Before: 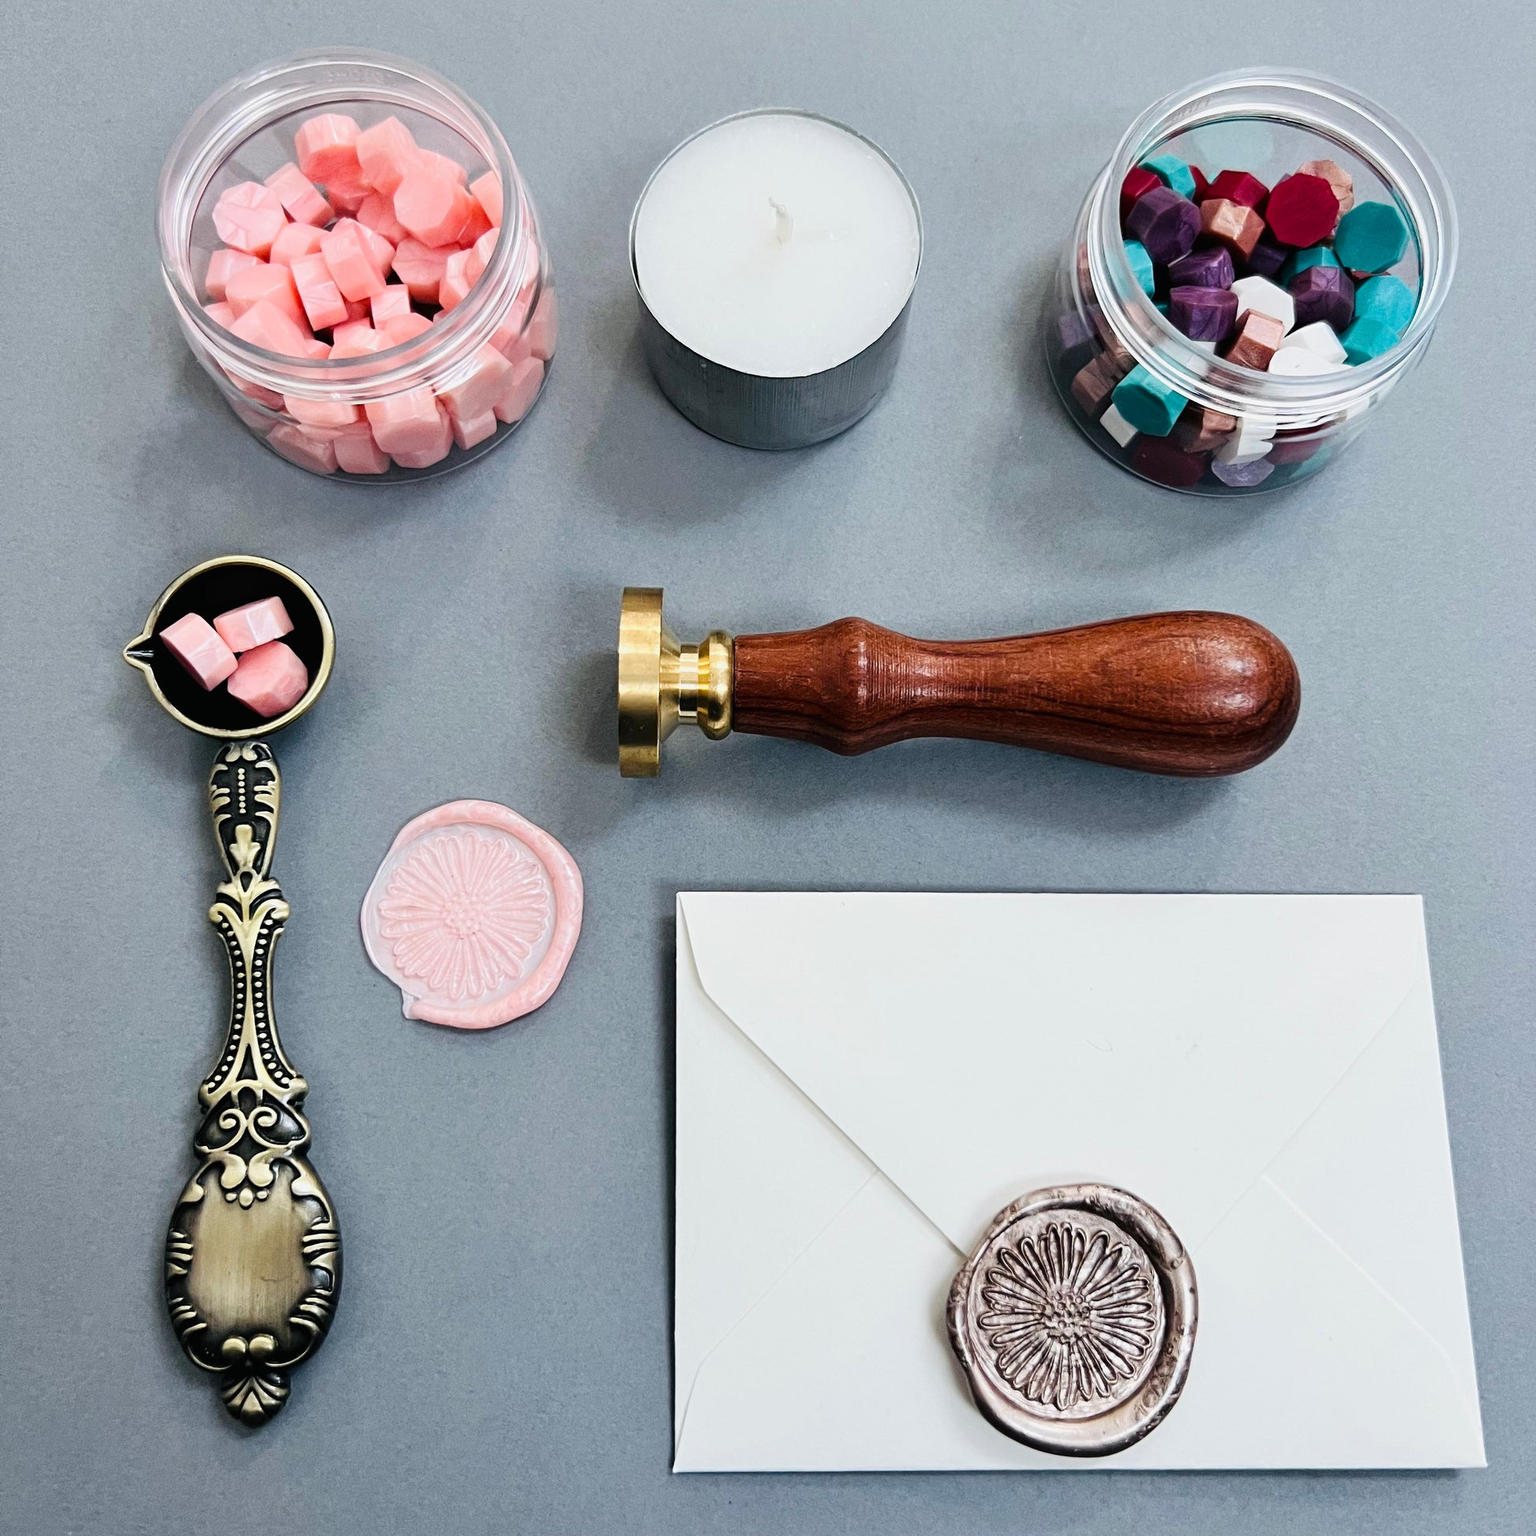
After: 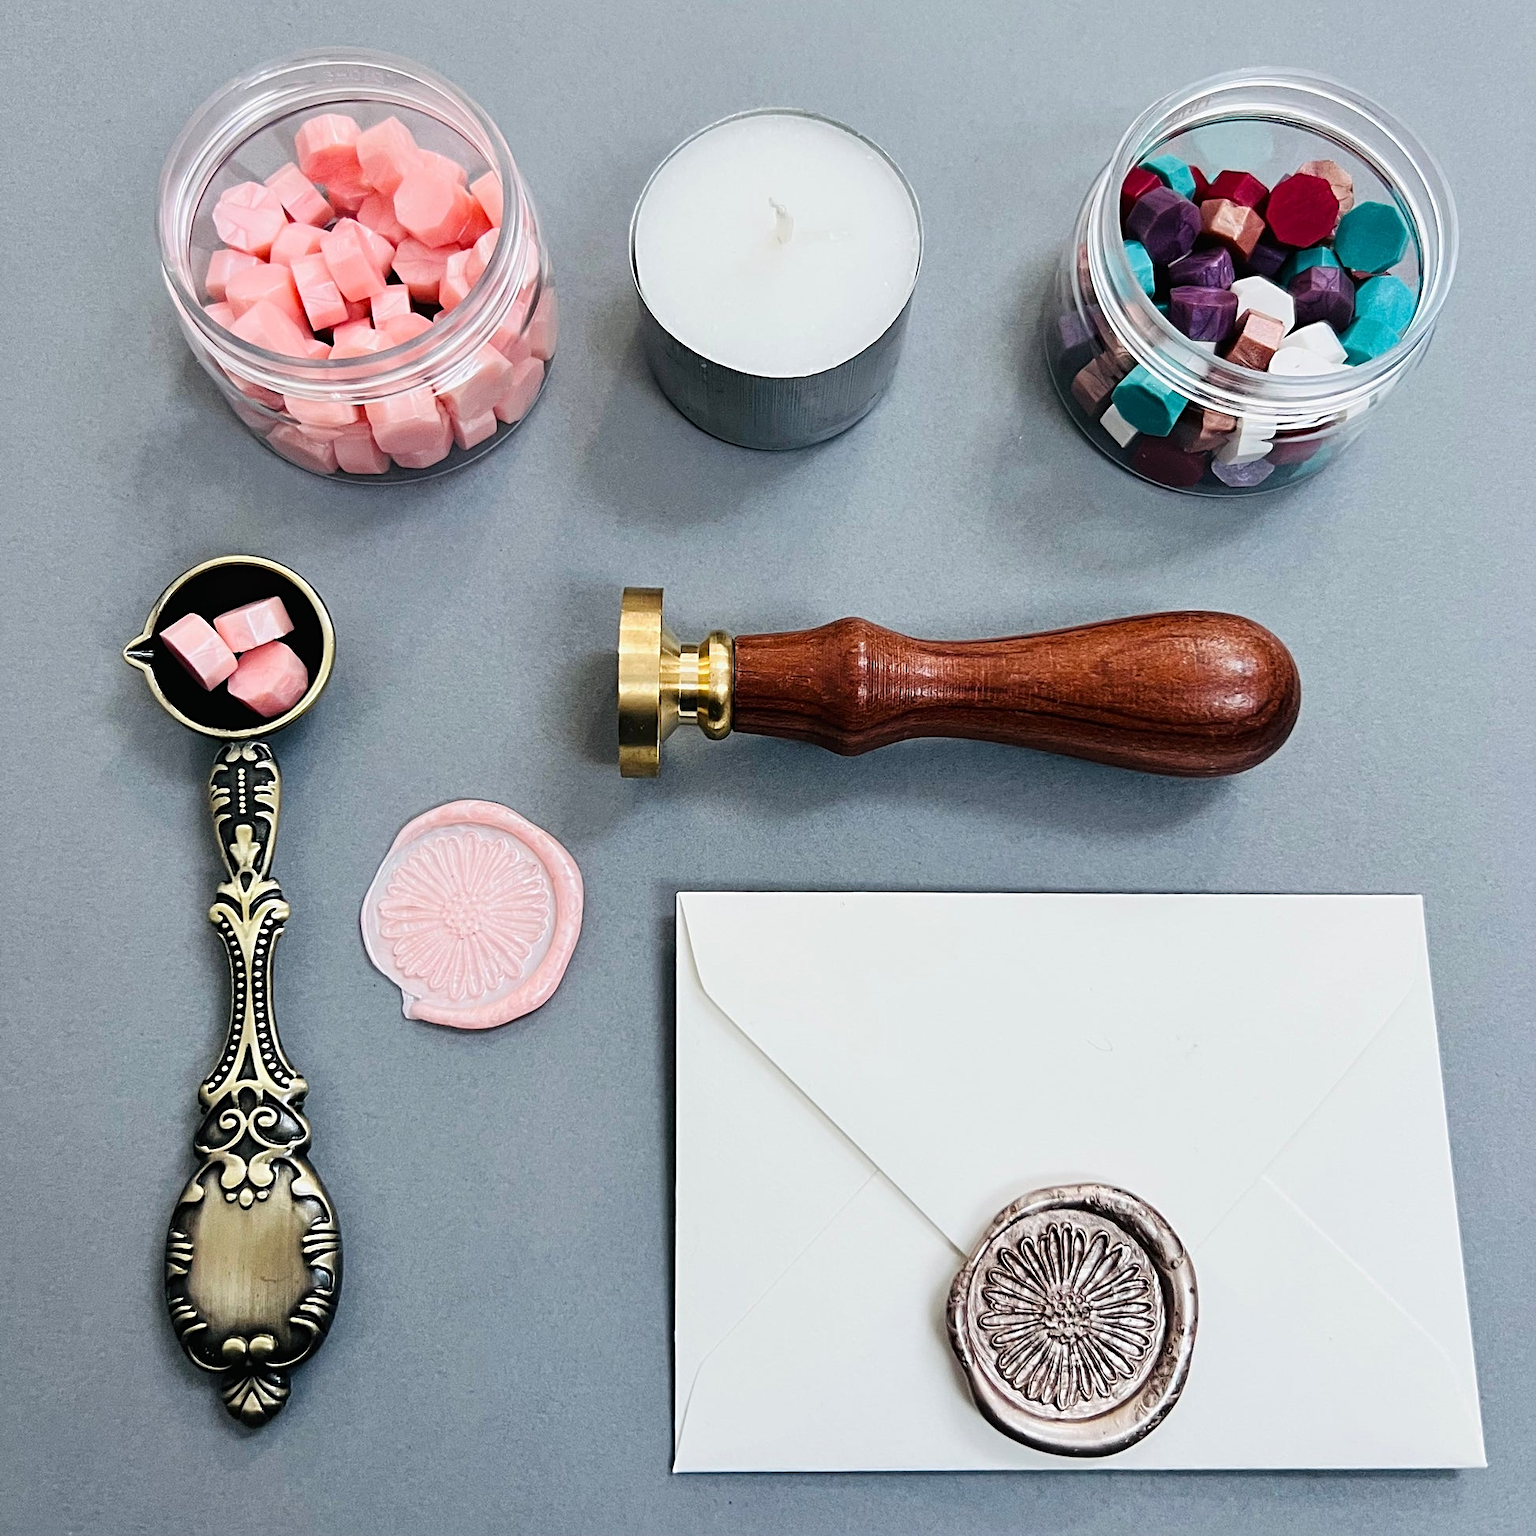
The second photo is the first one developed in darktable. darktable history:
sharpen: radius 2.481, amount 0.33
